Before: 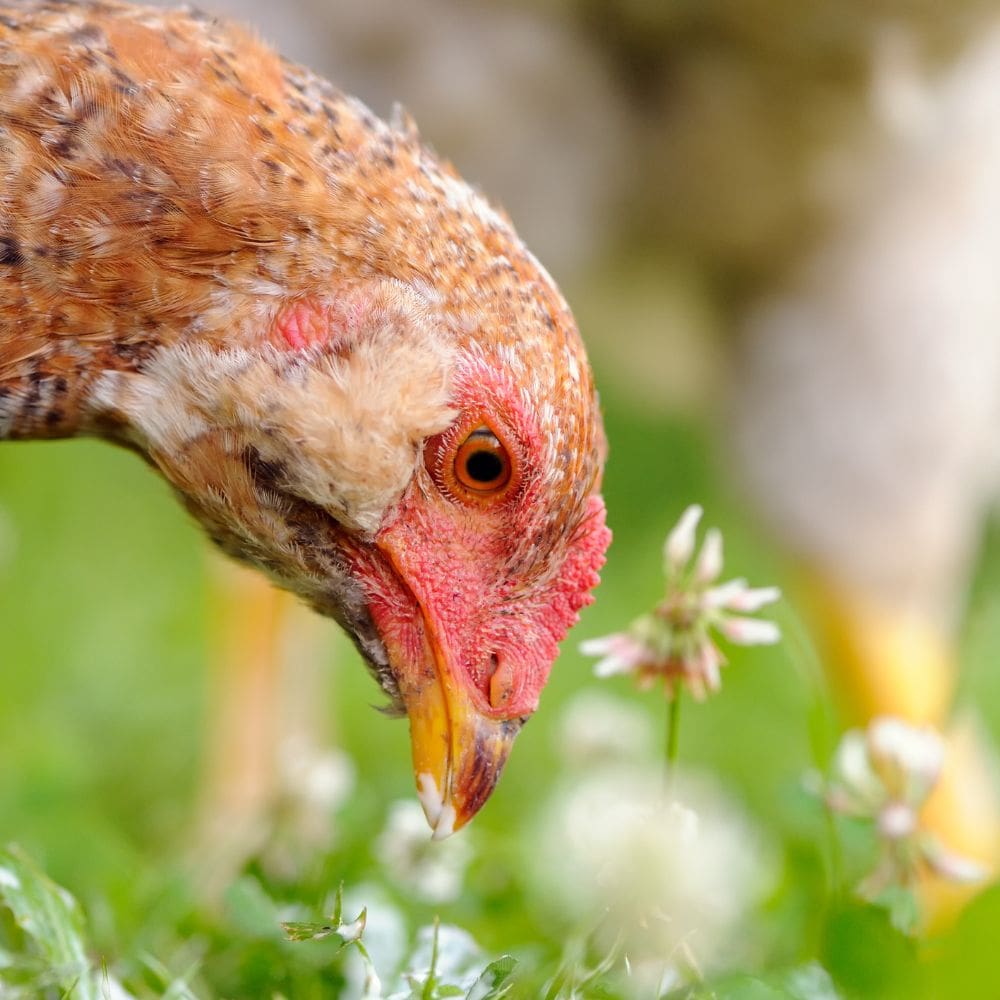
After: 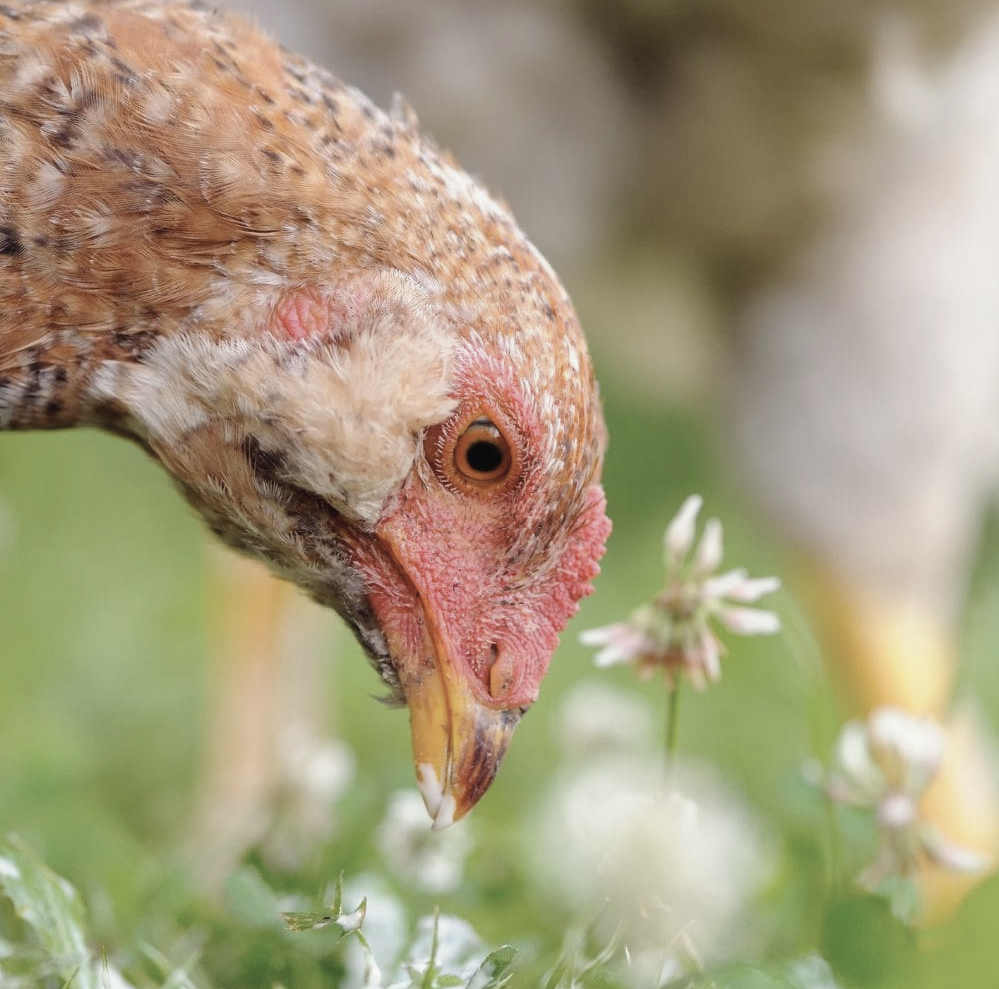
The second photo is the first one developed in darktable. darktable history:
crop: top 1.049%, right 0.001%
contrast brightness saturation: contrast -0.05, saturation -0.41
